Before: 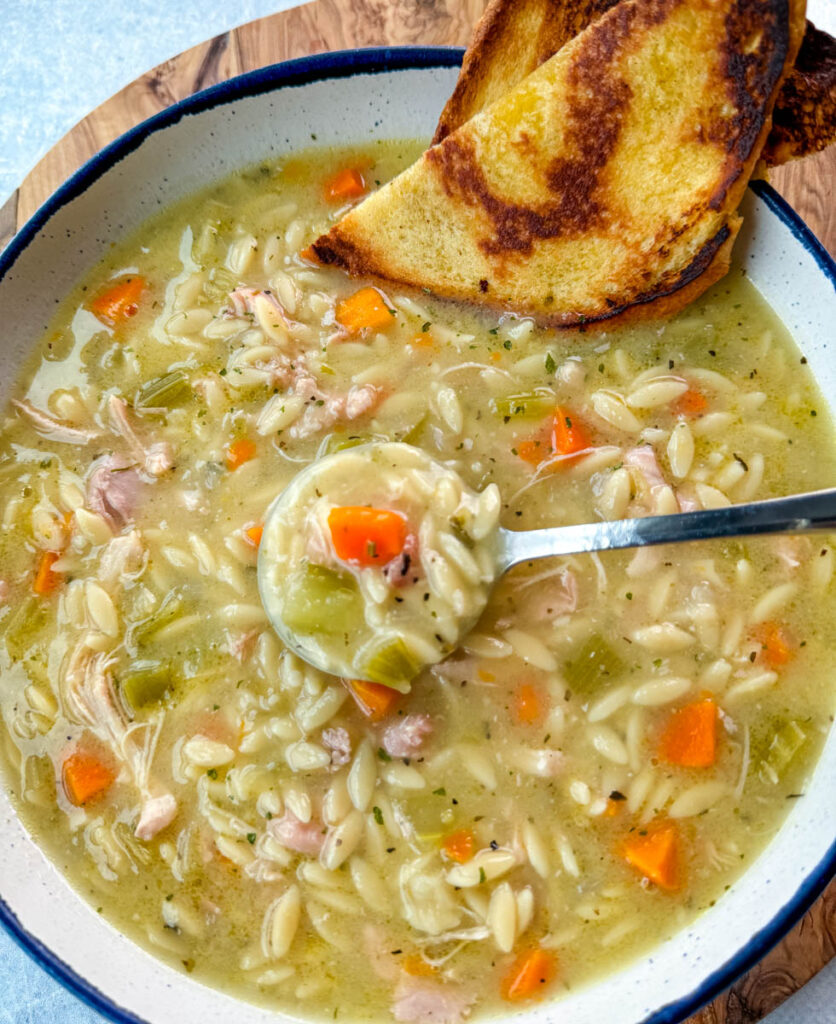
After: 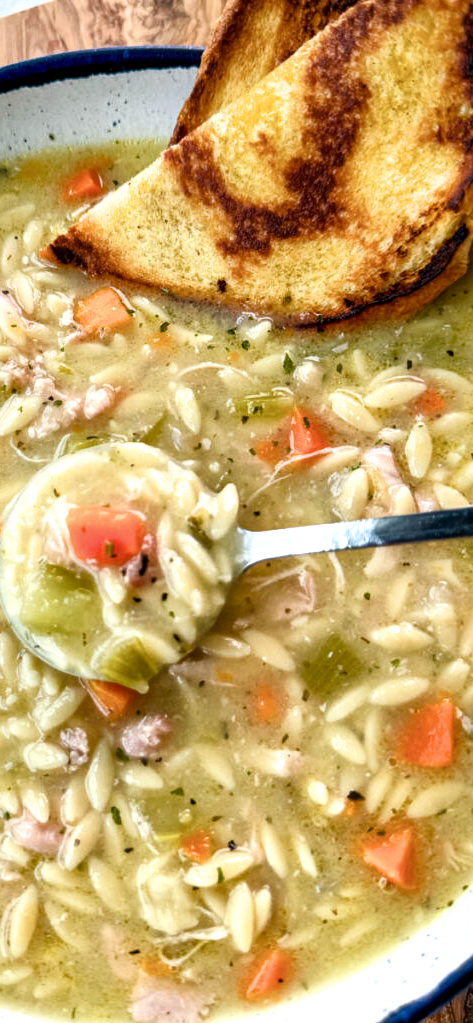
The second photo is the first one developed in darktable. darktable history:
exposure: black level correction 0.001, compensate highlight preservation false
crop: left 31.458%, top 0%, right 11.876%
filmic rgb: black relative exposure -9.08 EV, white relative exposure 2.3 EV, hardness 7.49
local contrast: mode bilateral grid, contrast 20, coarseness 50, detail 132%, midtone range 0.2
